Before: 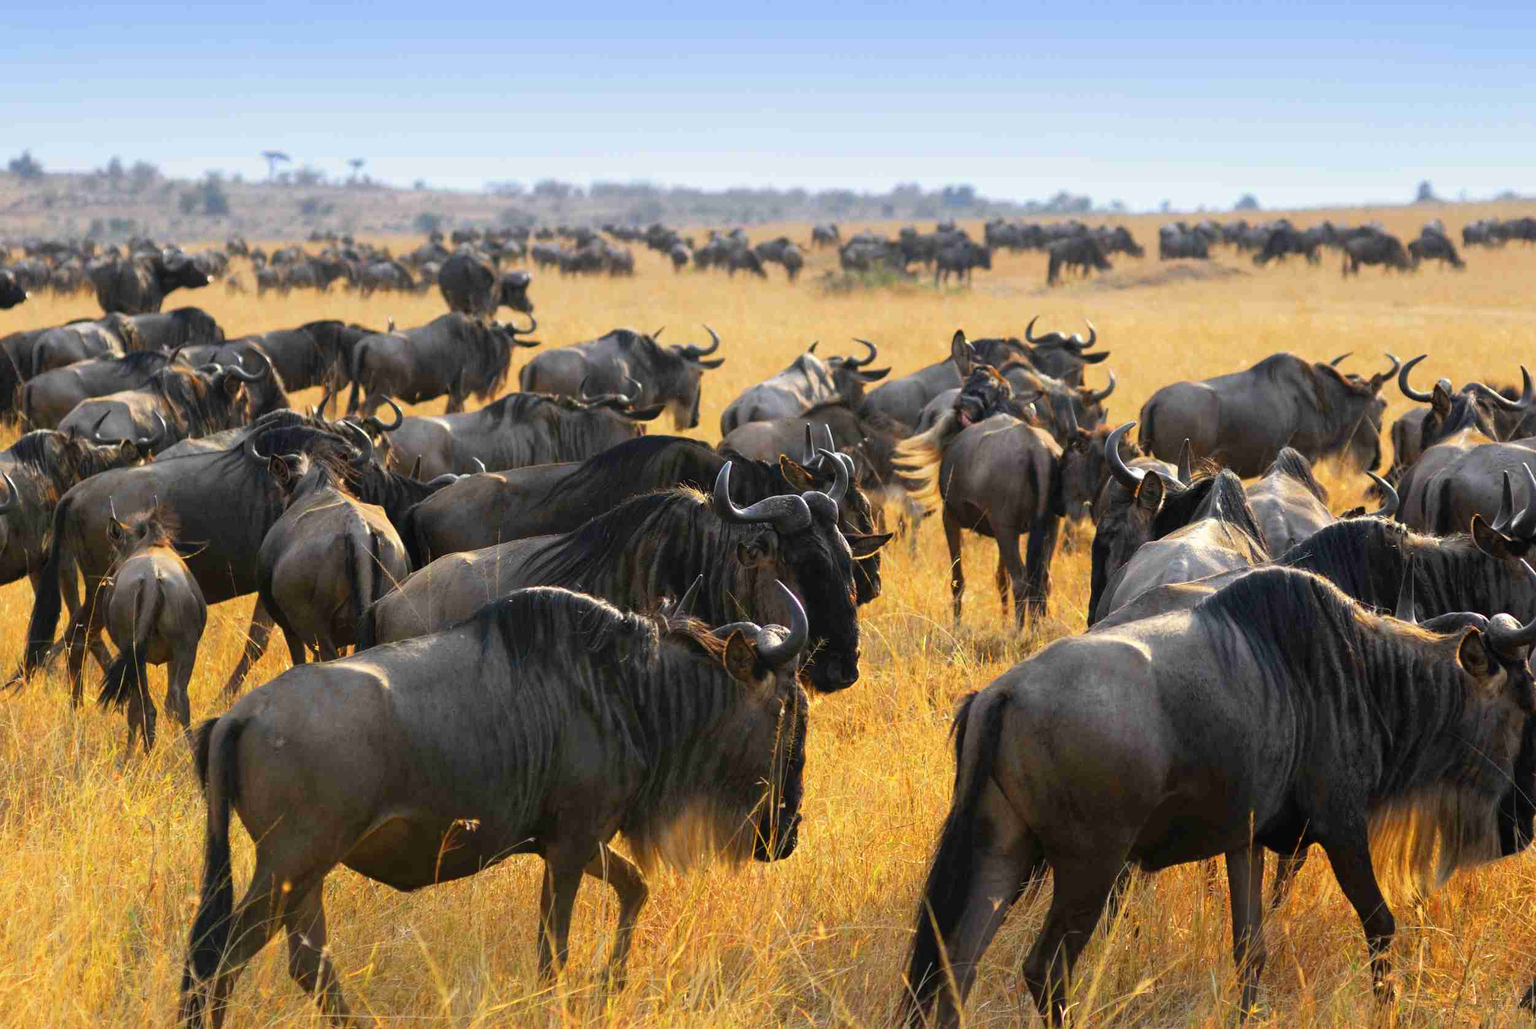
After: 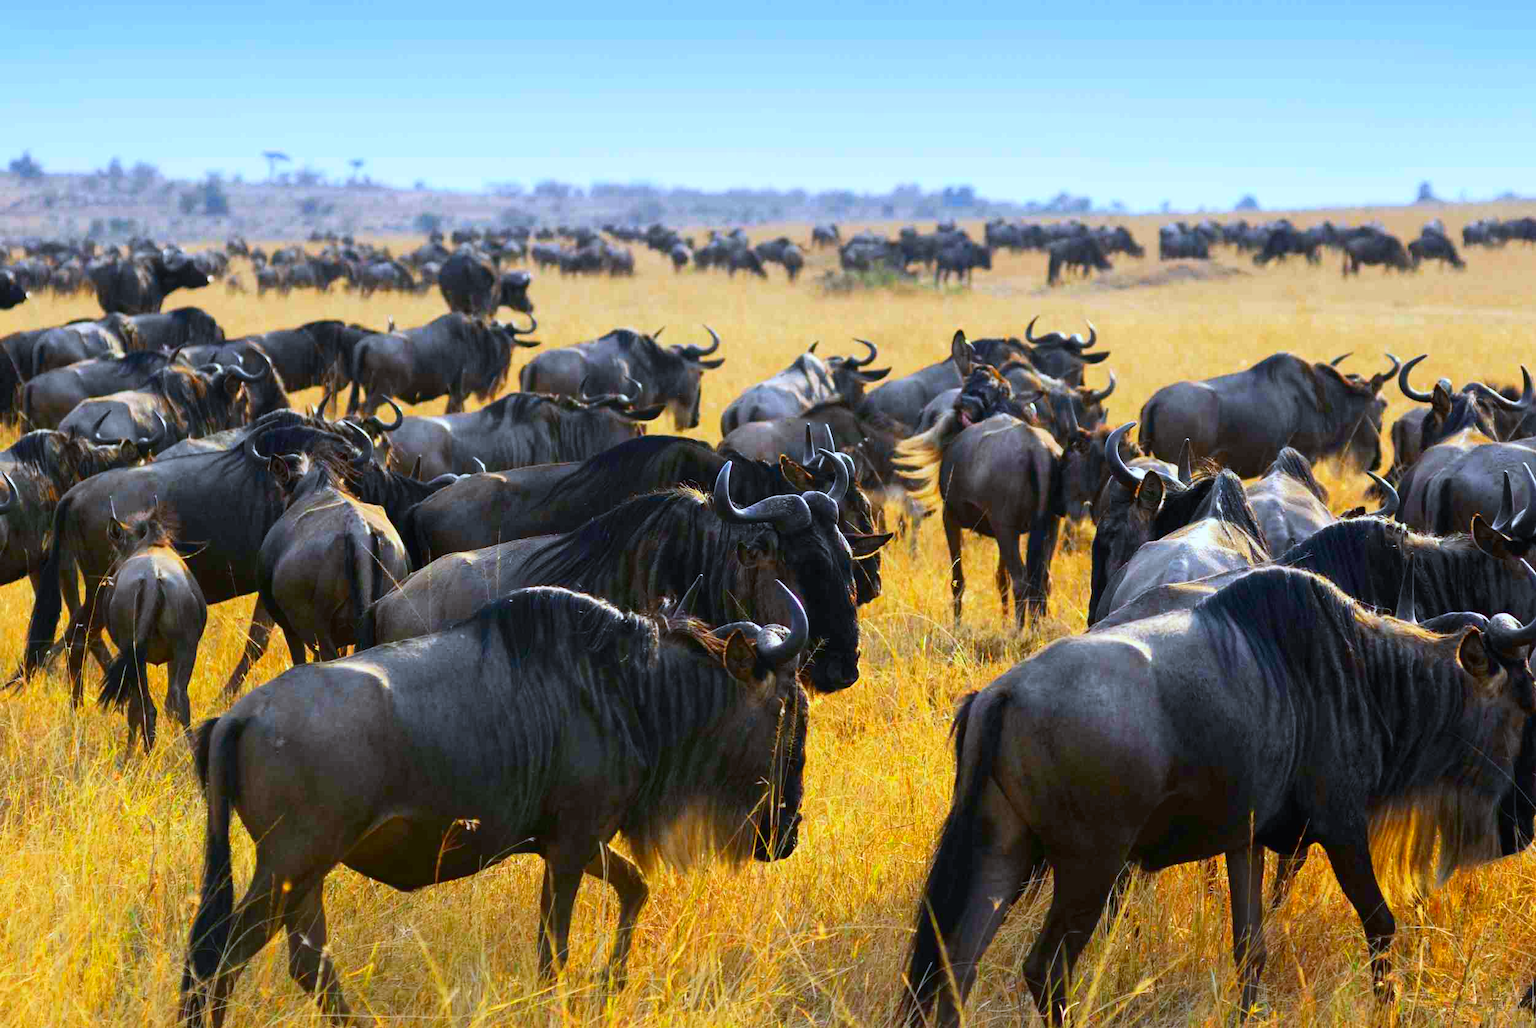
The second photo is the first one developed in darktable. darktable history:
contrast brightness saturation: contrast 0.16, saturation 0.32
white balance: red 0.926, green 1.003, blue 1.133
